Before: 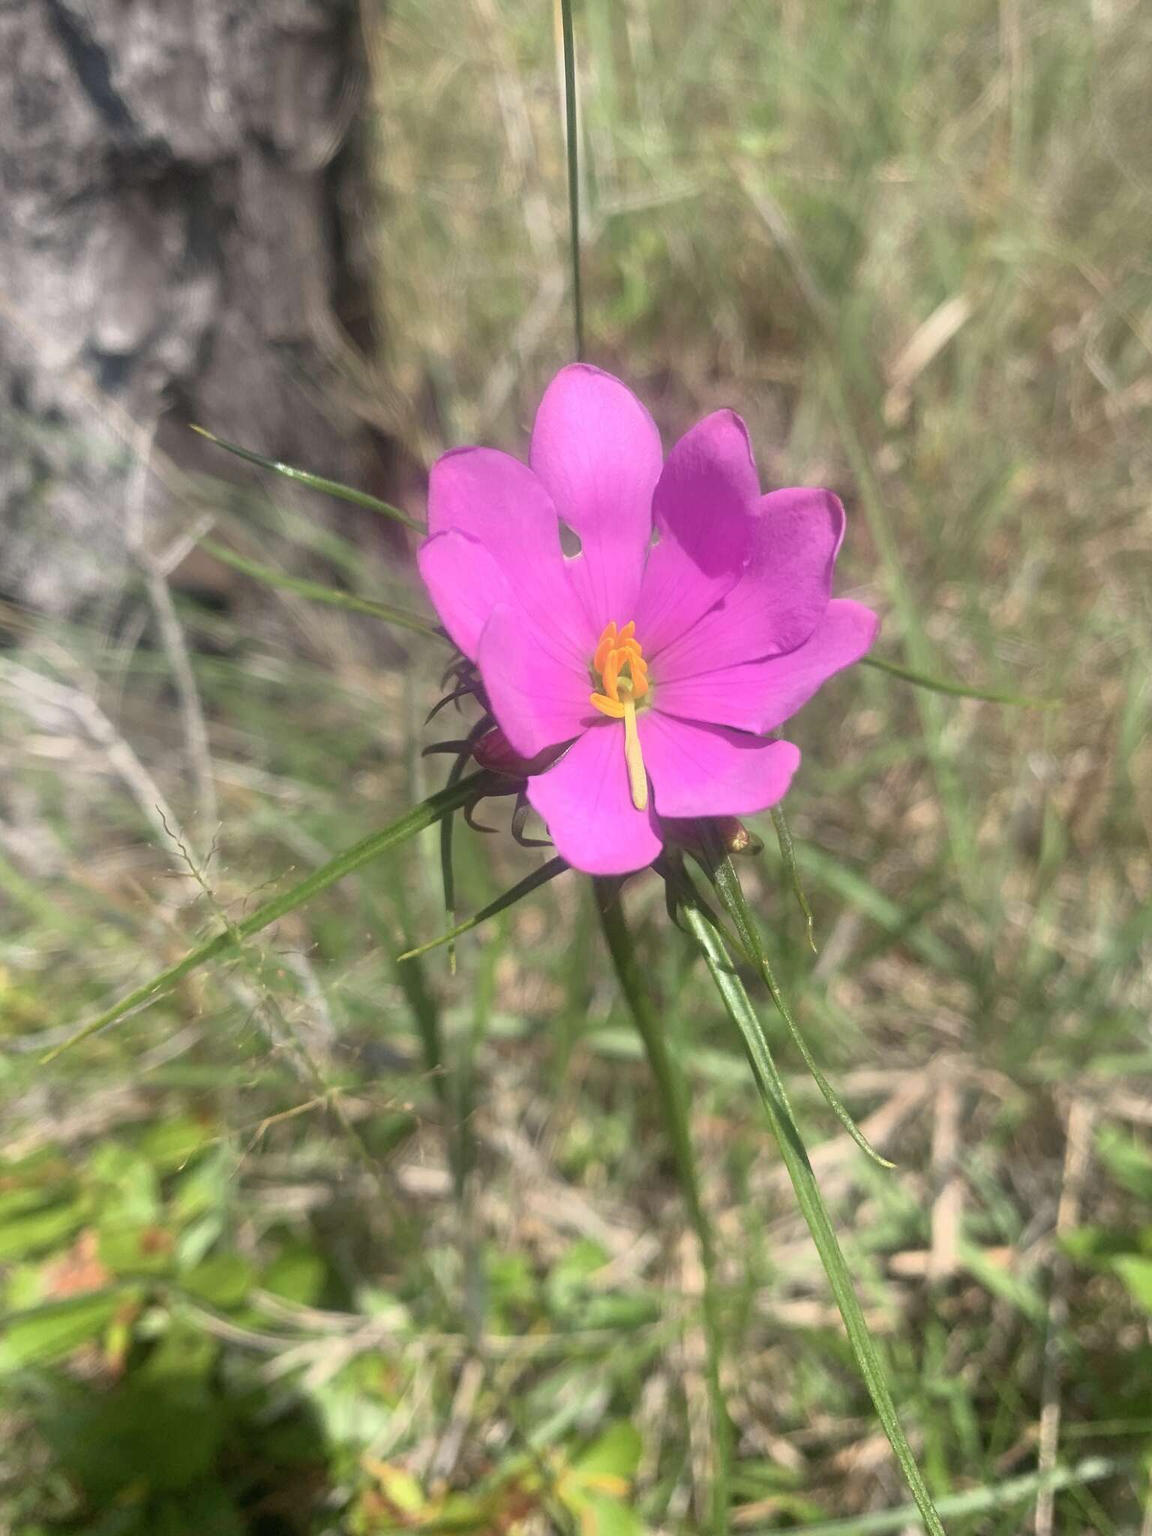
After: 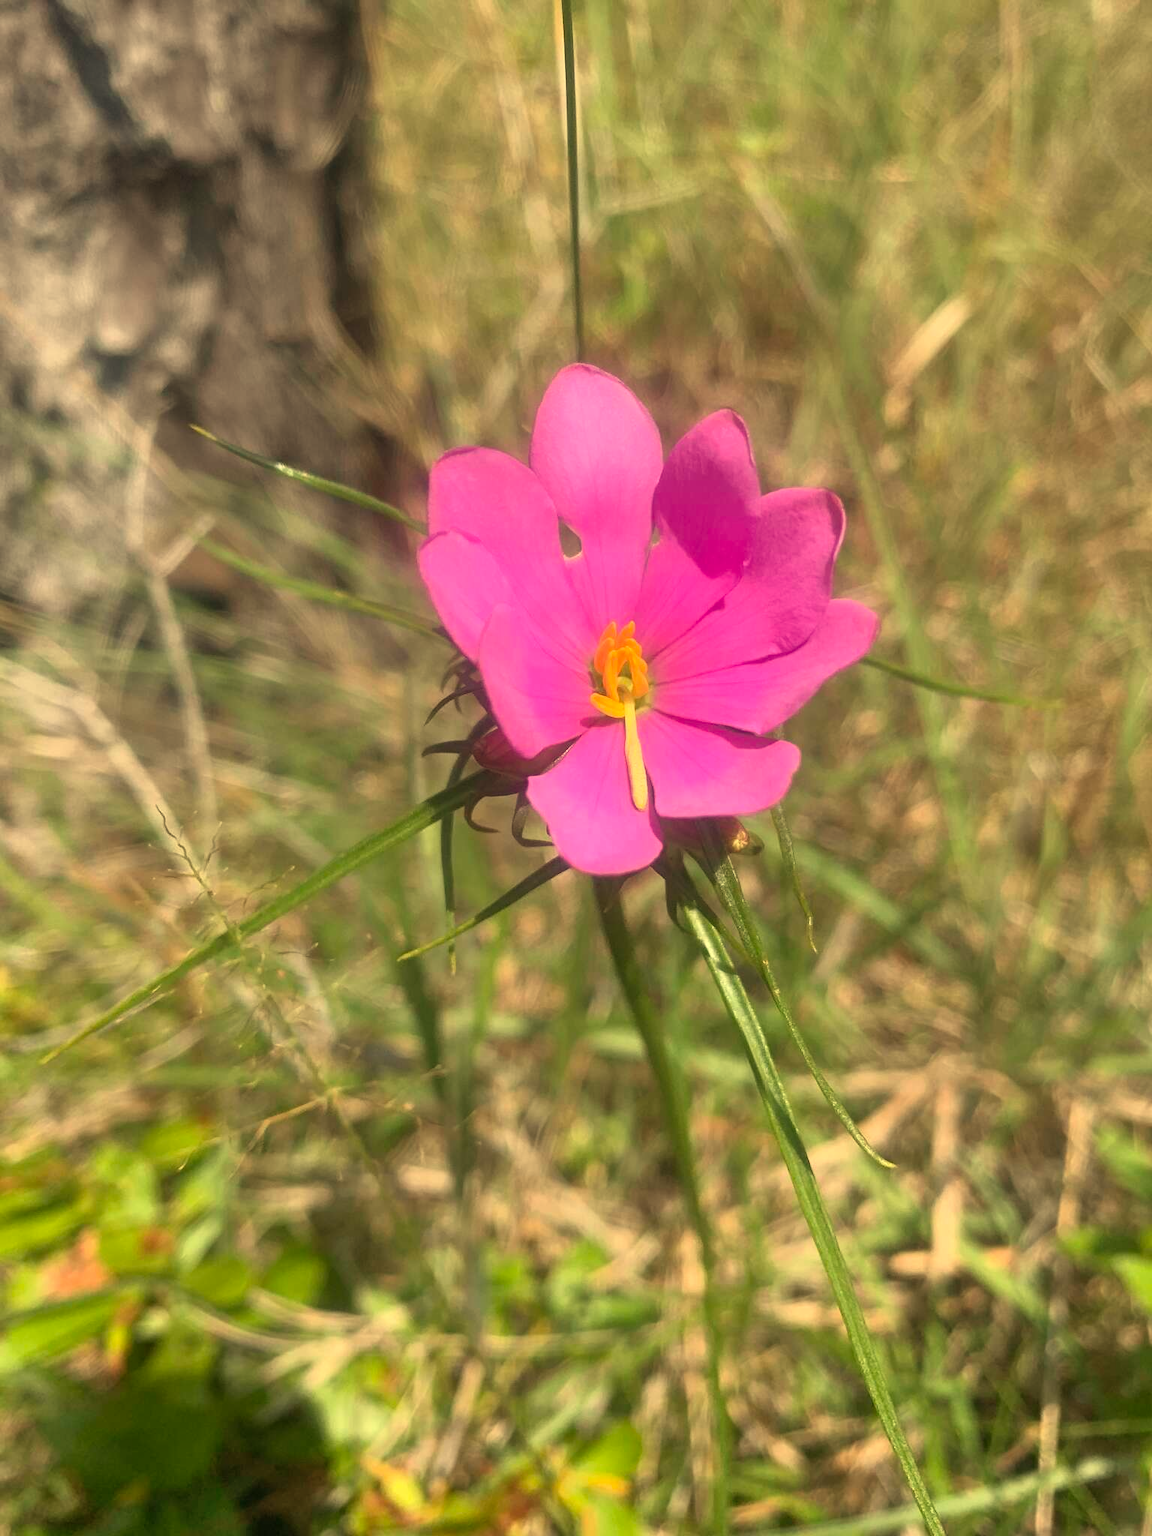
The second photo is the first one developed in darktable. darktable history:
white balance: red 1.08, blue 0.791
shadows and highlights: white point adjustment 0.05, highlights color adjustment 55.9%, soften with gaussian
